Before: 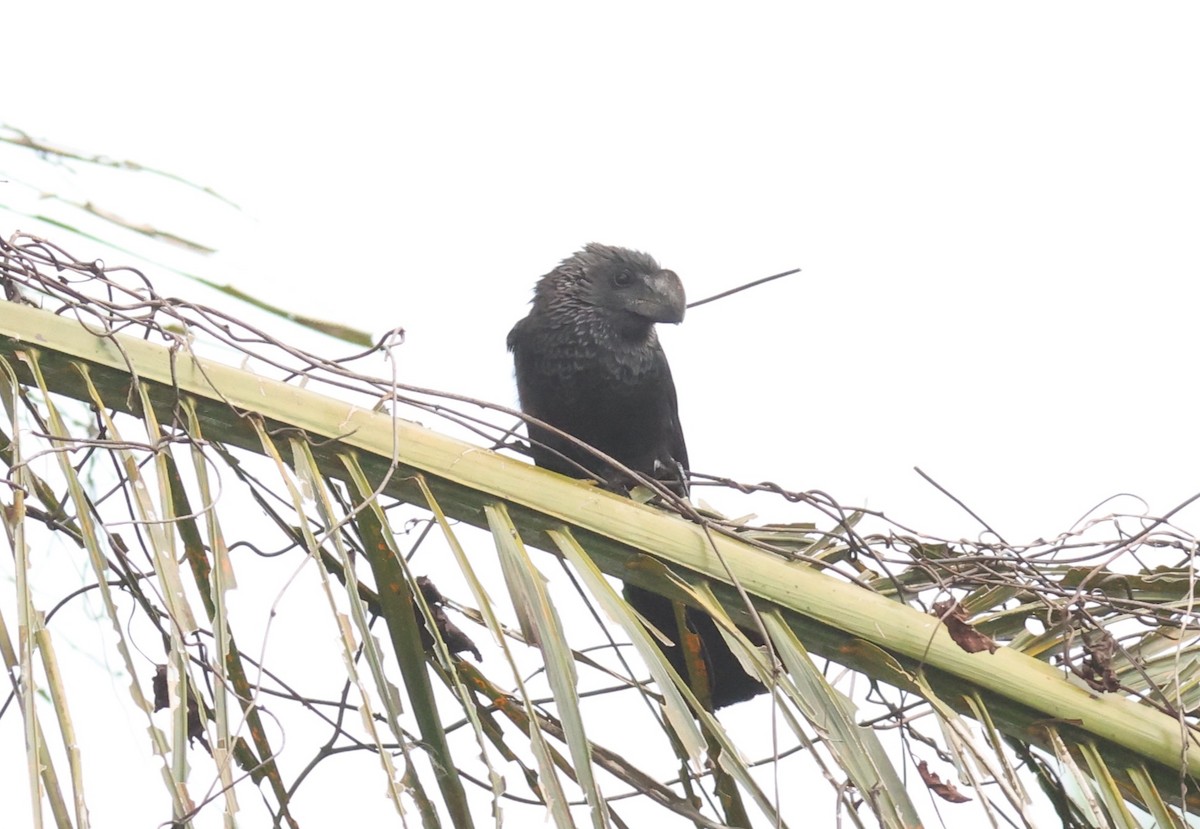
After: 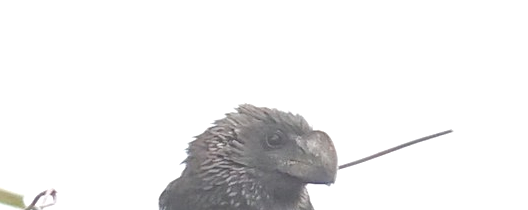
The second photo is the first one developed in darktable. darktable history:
exposure: black level correction -0.035, exposure -0.498 EV, compensate exposure bias true, compensate highlight preservation false
color balance rgb: perceptual saturation grading › global saturation 20%, perceptual saturation grading › highlights -50.325%, perceptual saturation grading › shadows 31.225%, perceptual brilliance grading › mid-tones 9.095%, perceptual brilliance grading › shadows 15.543%
tone equalizer: -8 EV -0.744 EV, -7 EV -0.68 EV, -6 EV -0.637 EV, -5 EV -0.417 EV, -3 EV 0.404 EV, -2 EV 0.6 EV, -1 EV 0.678 EV, +0 EV 0.743 EV
crop: left 29.074%, top 16.806%, right 26.852%, bottom 57.688%
sharpen: on, module defaults
